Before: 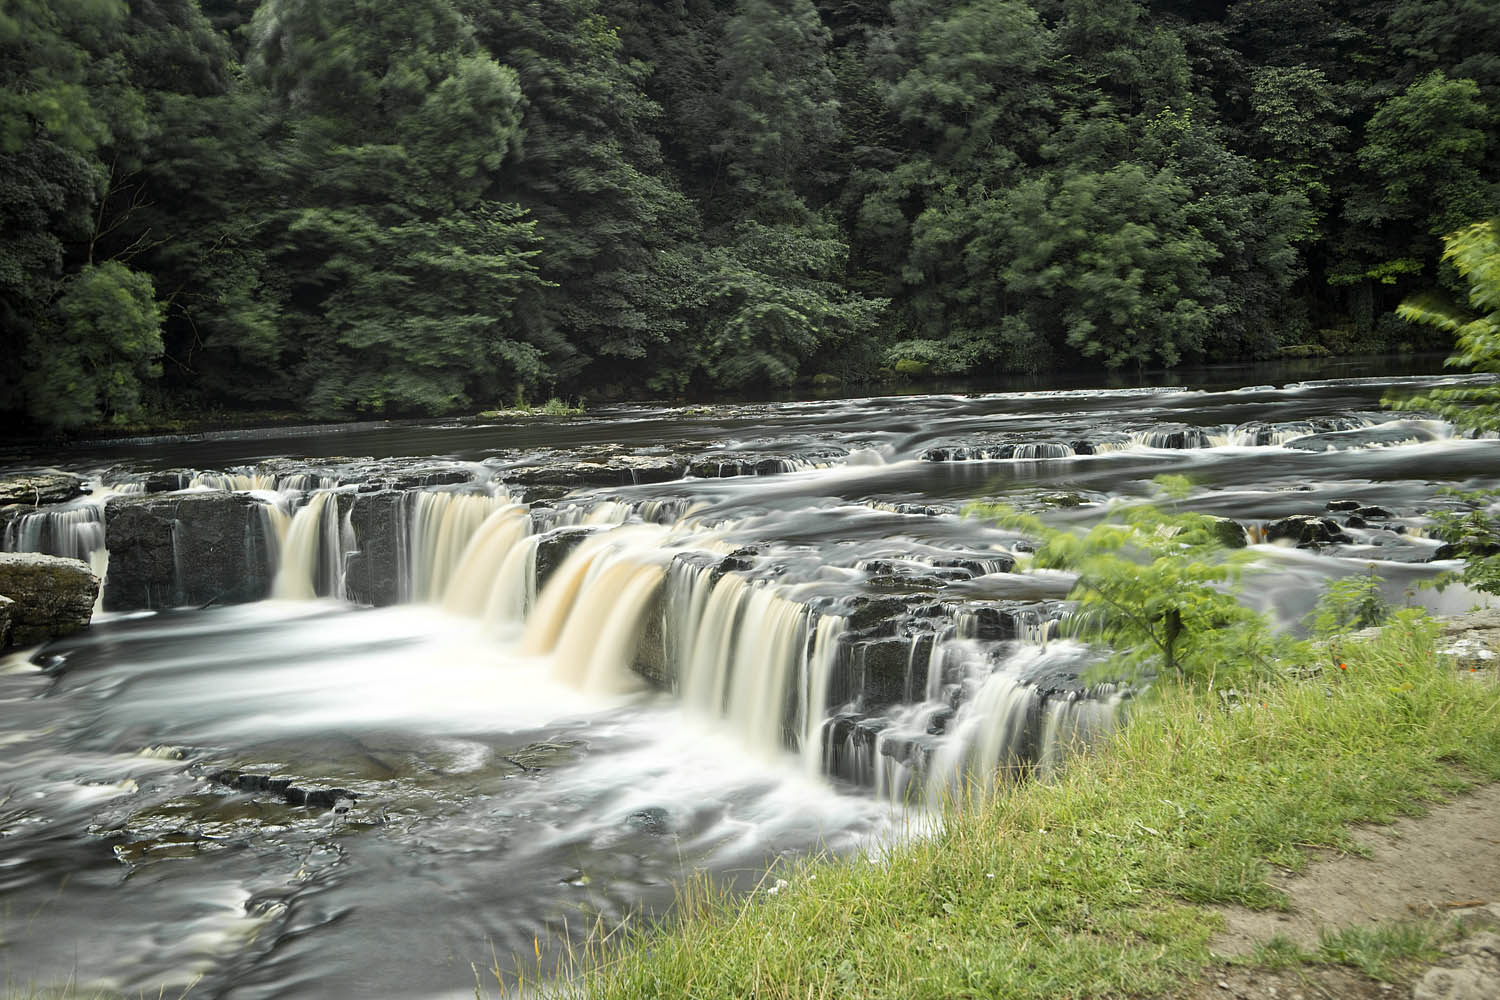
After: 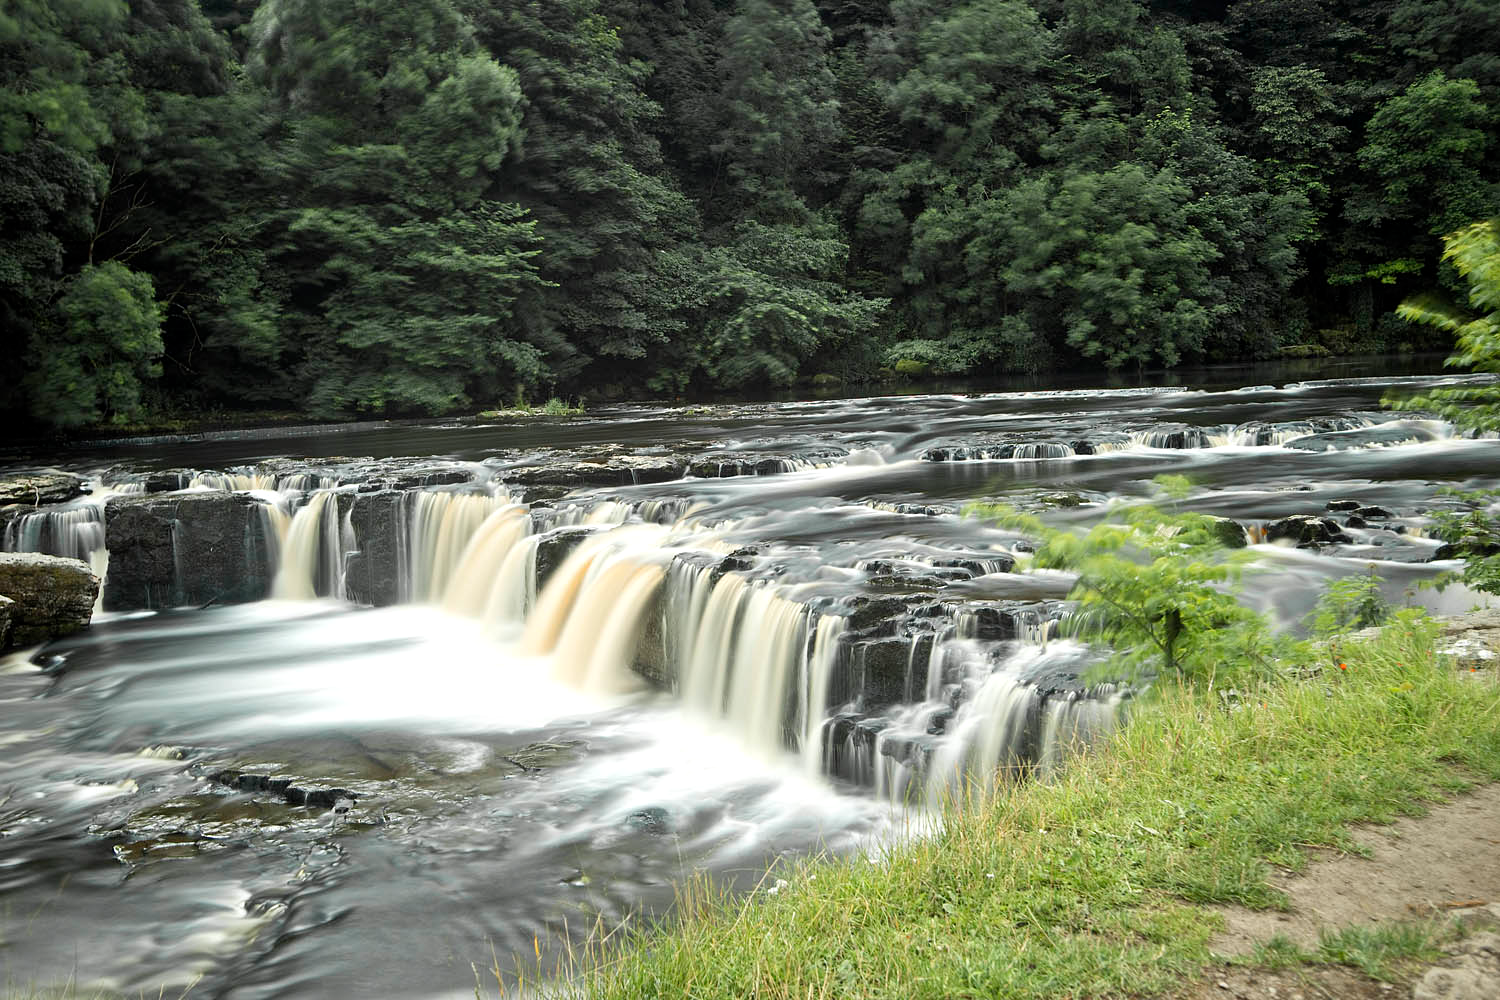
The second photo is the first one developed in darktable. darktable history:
exposure: exposure 0.153 EV, compensate exposure bias true, compensate highlight preservation false
contrast brightness saturation: saturation -0.057
